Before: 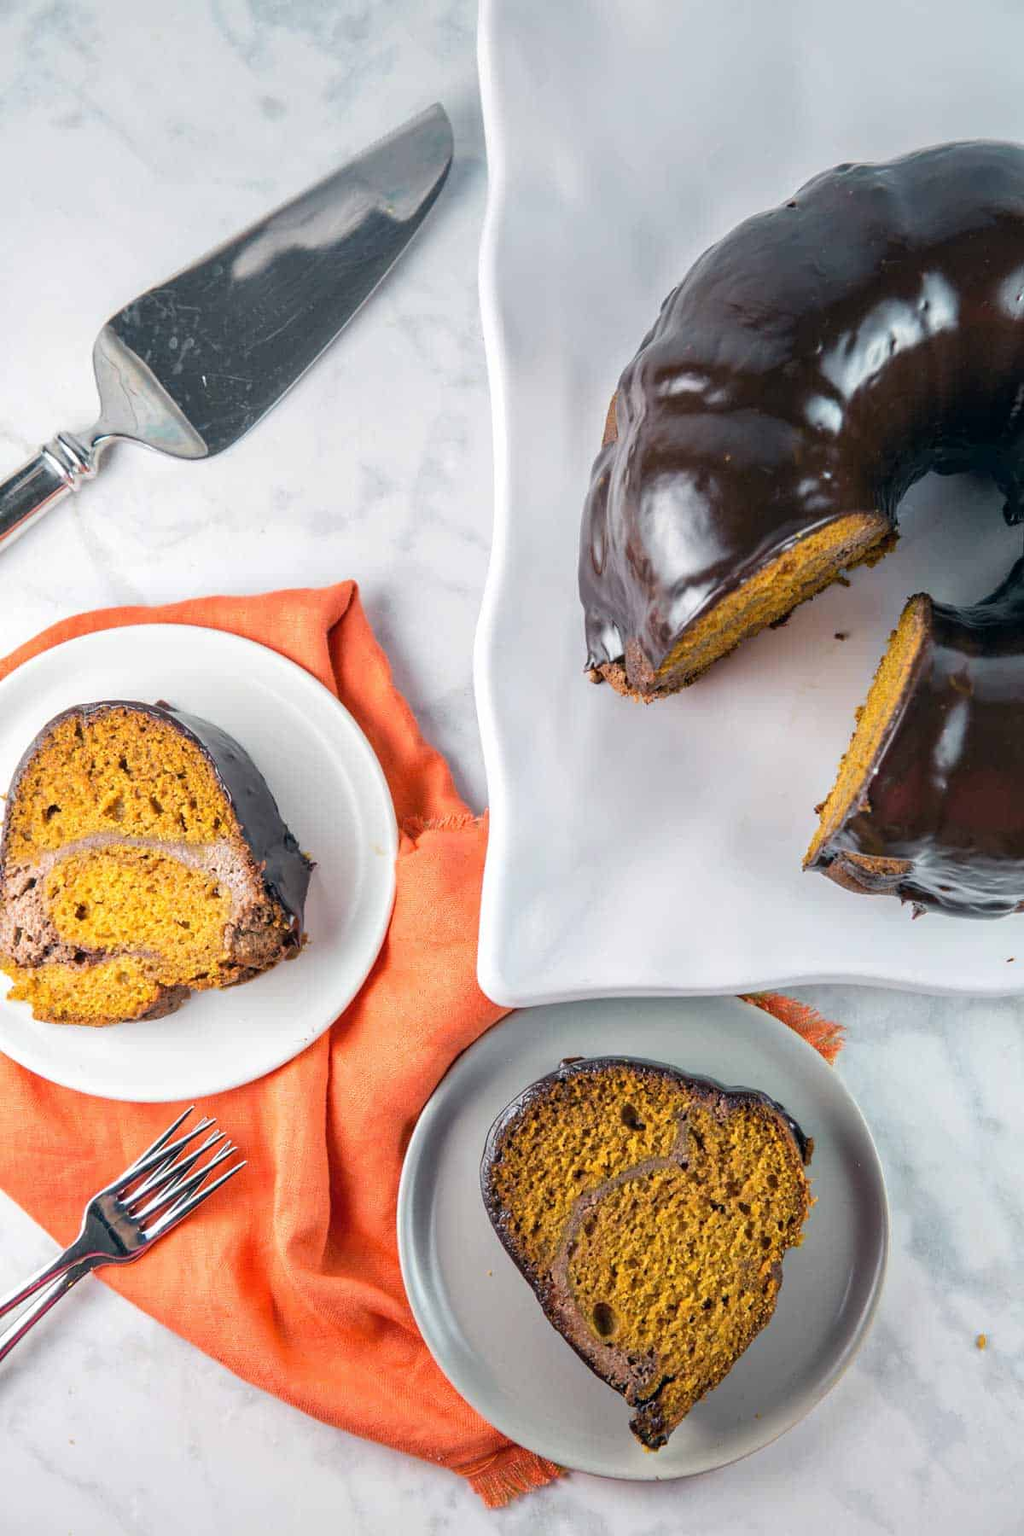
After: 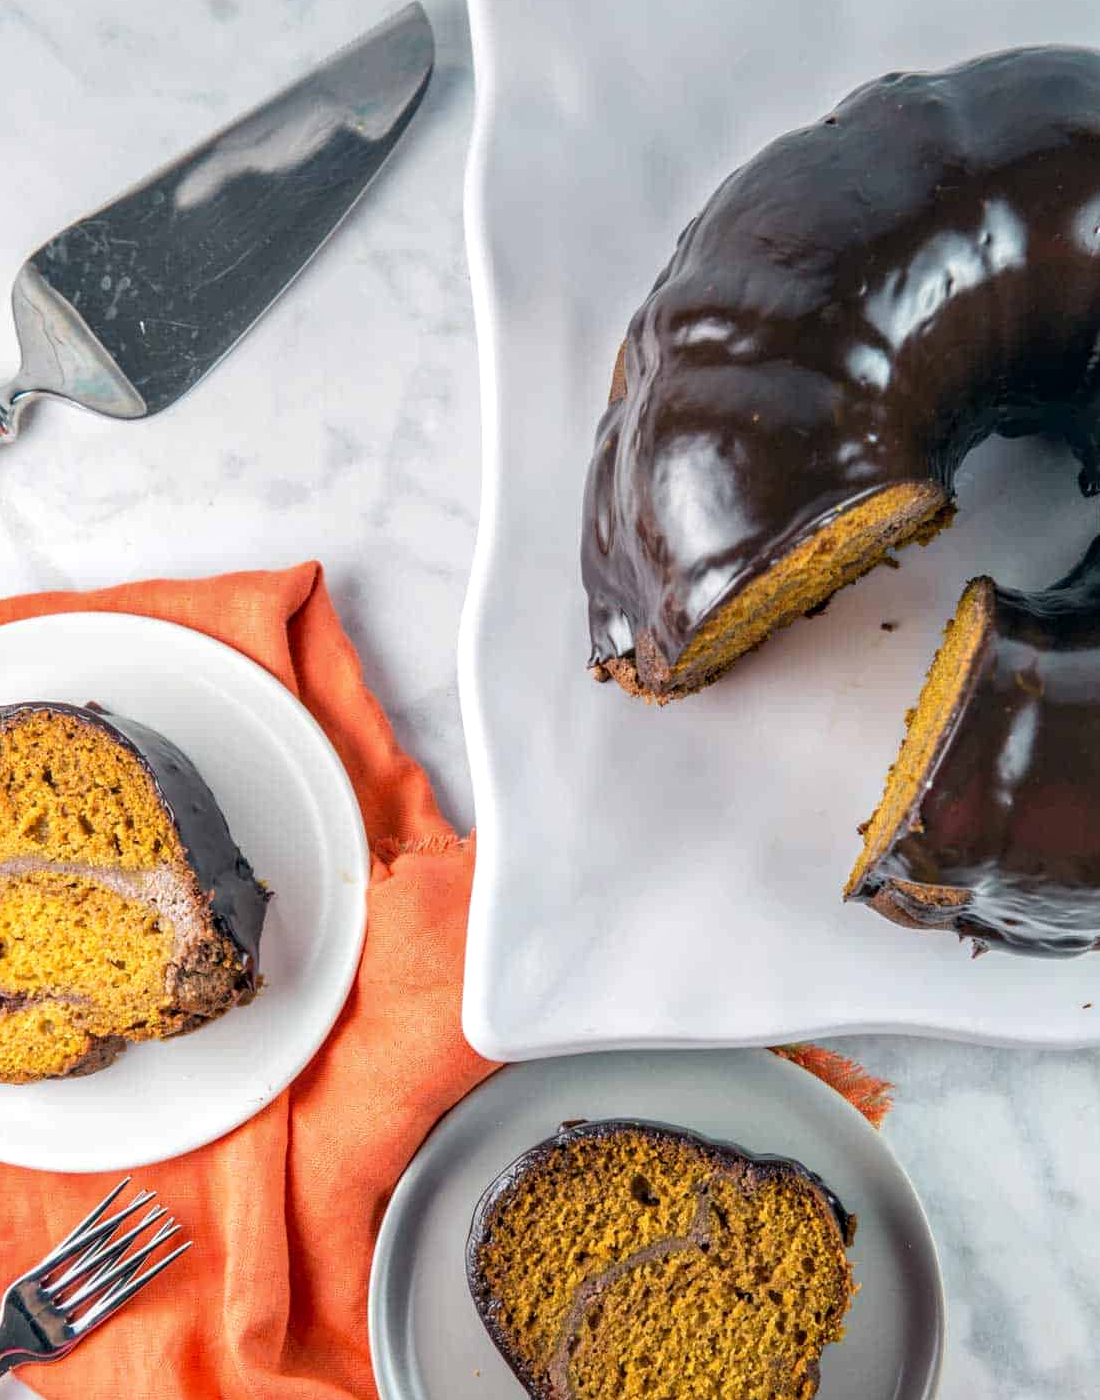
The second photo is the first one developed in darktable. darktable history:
local contrast: on, module defaults
crop: left 8.155%, top 6.611%, bottom 15.385%
